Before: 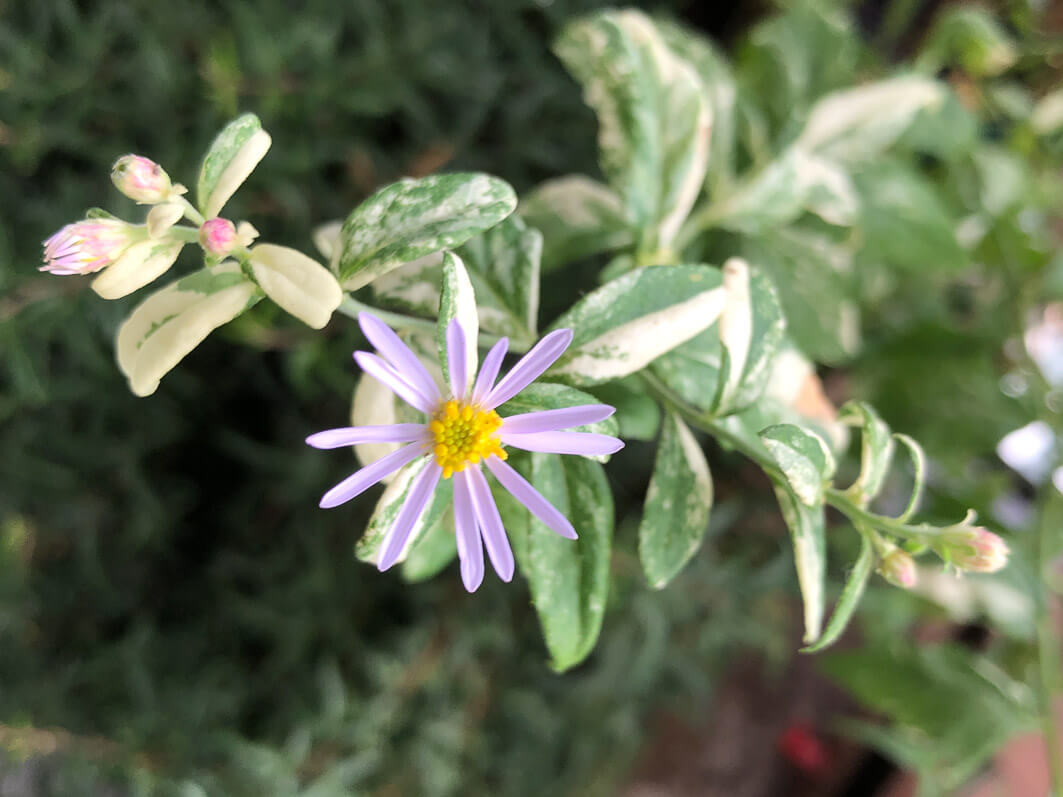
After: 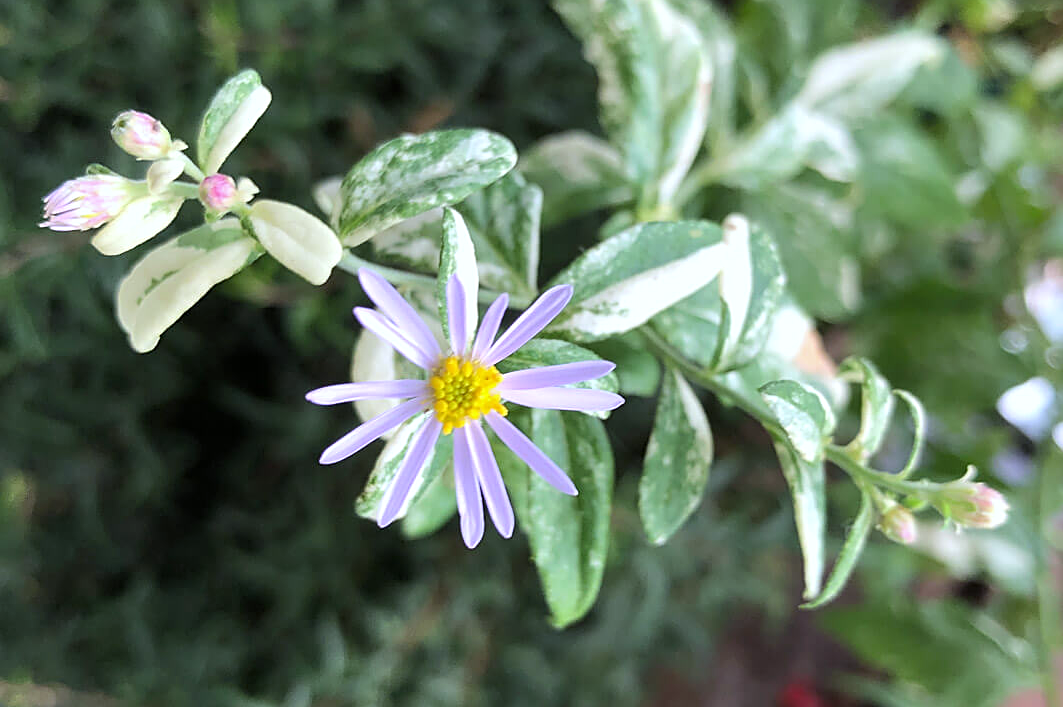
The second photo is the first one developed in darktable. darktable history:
crop and rotate: top 5.609%, bottom 5.609%
levels: levels [0, 0.476, 0.951]
white balance: red 0.924, blue 1.095
sharpen: on, module defaults
